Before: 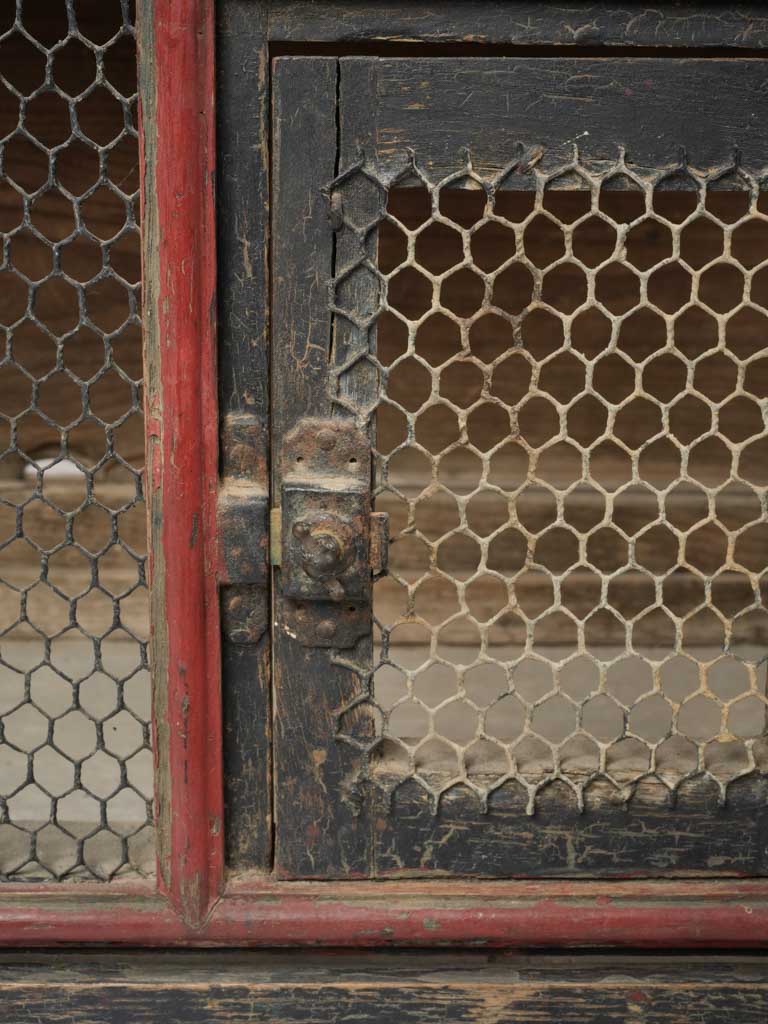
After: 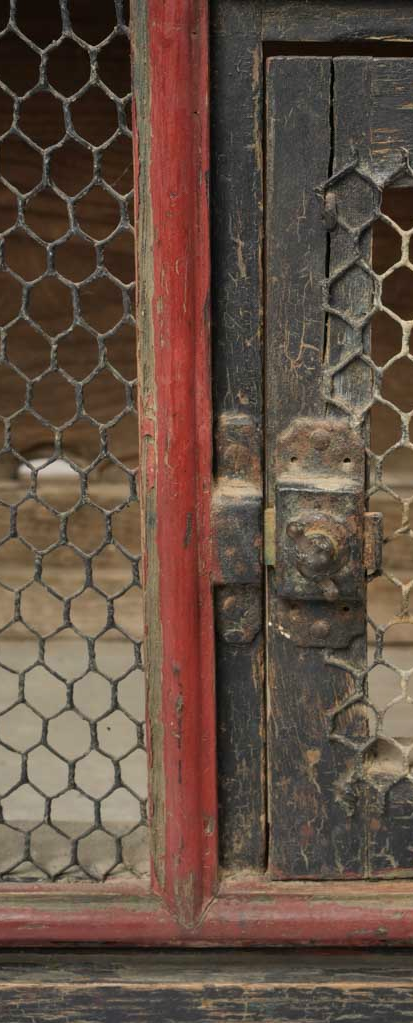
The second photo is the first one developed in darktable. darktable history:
crop: left 0.885%, right 45.314%, bottom 0.081%
color correction: highlights b* 2.97
tone equalizer: on, module defaults
